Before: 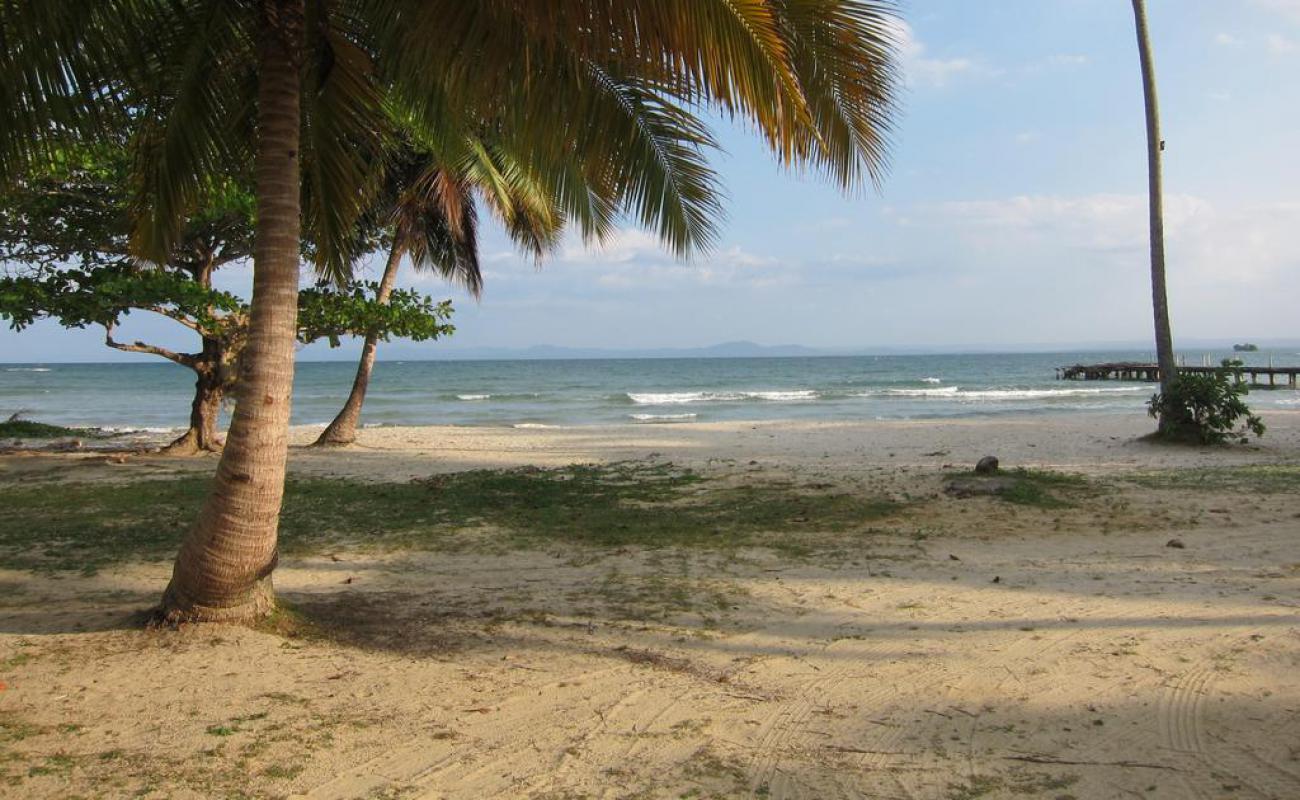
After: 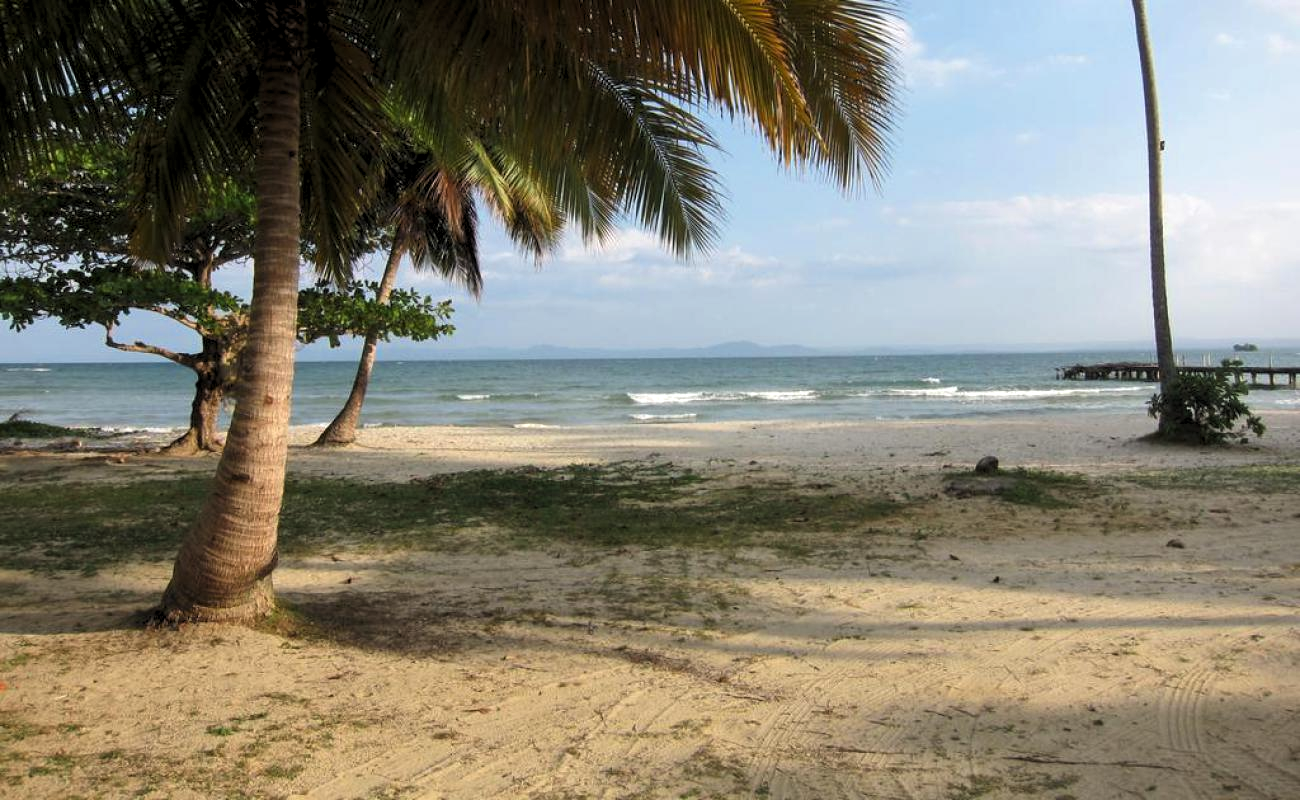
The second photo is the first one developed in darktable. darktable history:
levels: levels [0.062, 0.494, 0.925]
color zones: curves: ch0 [(0, 0.5) (0.143, 0.5) (0.286, 0.5) (0.429, 0.5) (0.571, 0.5) (0.714, 0.476) (0.857, 0.5) (1, 0.5)]; ch2 [(0, 0.5) (0.143, 0.5) (0.286, 0.5) (0.429, 0.5) (0.571, 0.5) (0.714, 0.487) (0.857, 0.5) (1, 0.5)]
